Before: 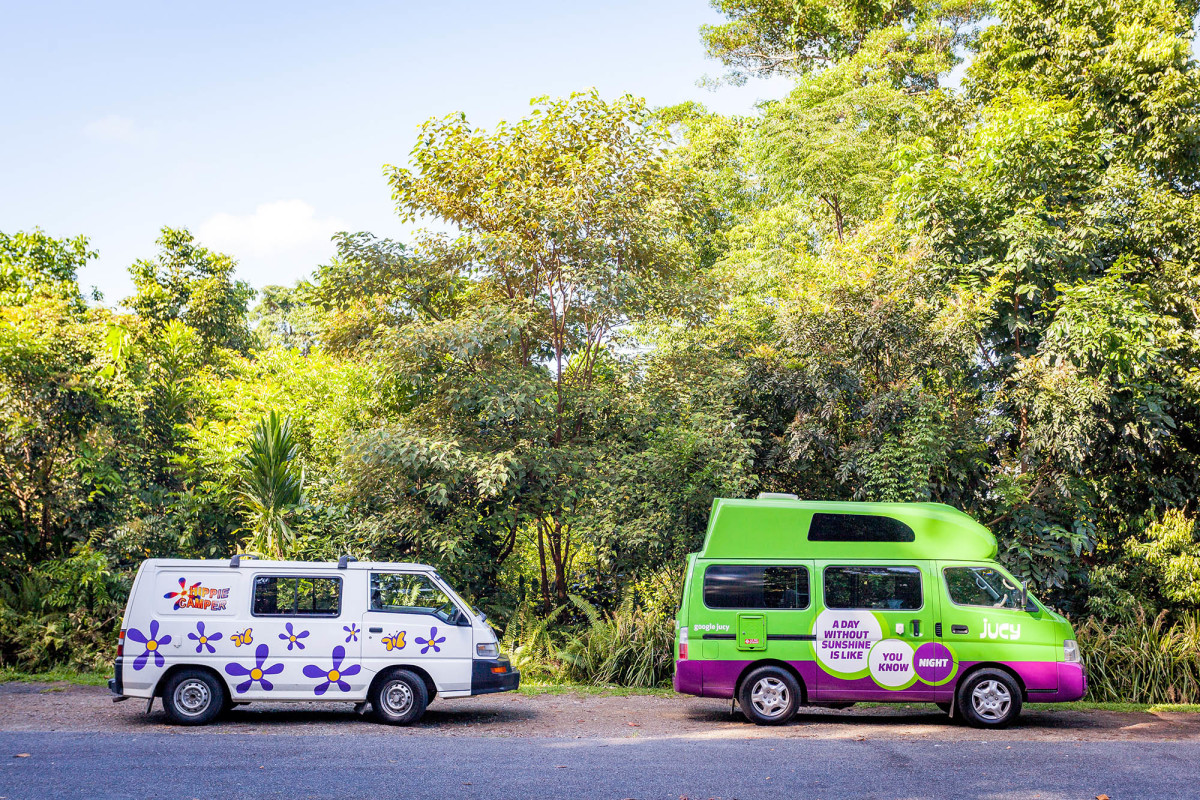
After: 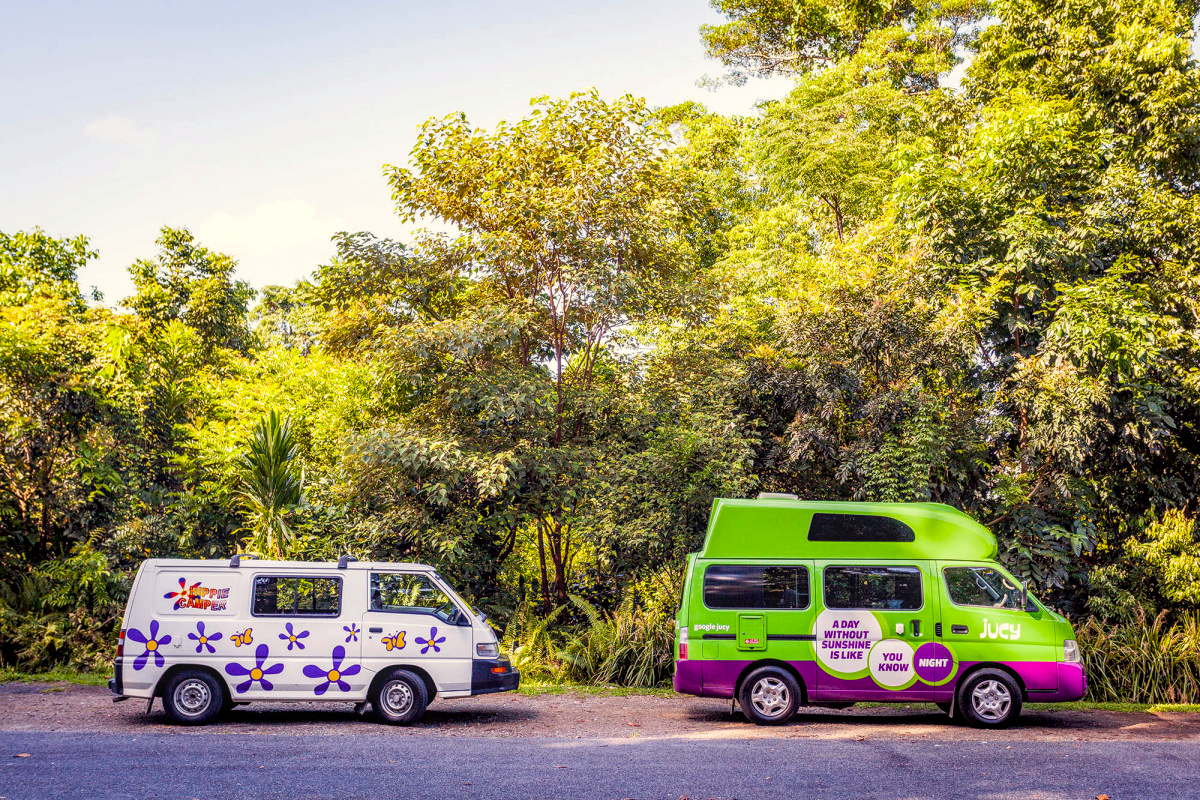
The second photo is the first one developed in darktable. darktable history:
local contrast: on, module defaults
color balance rgb: power › luminance -8.008%, power › chroma 1.335%, power › hue 330.42°, highlights gain › chroma 3.057%, highlights gain › hue 77.92°, perceptual saturation grading › global saturation 19.772%
